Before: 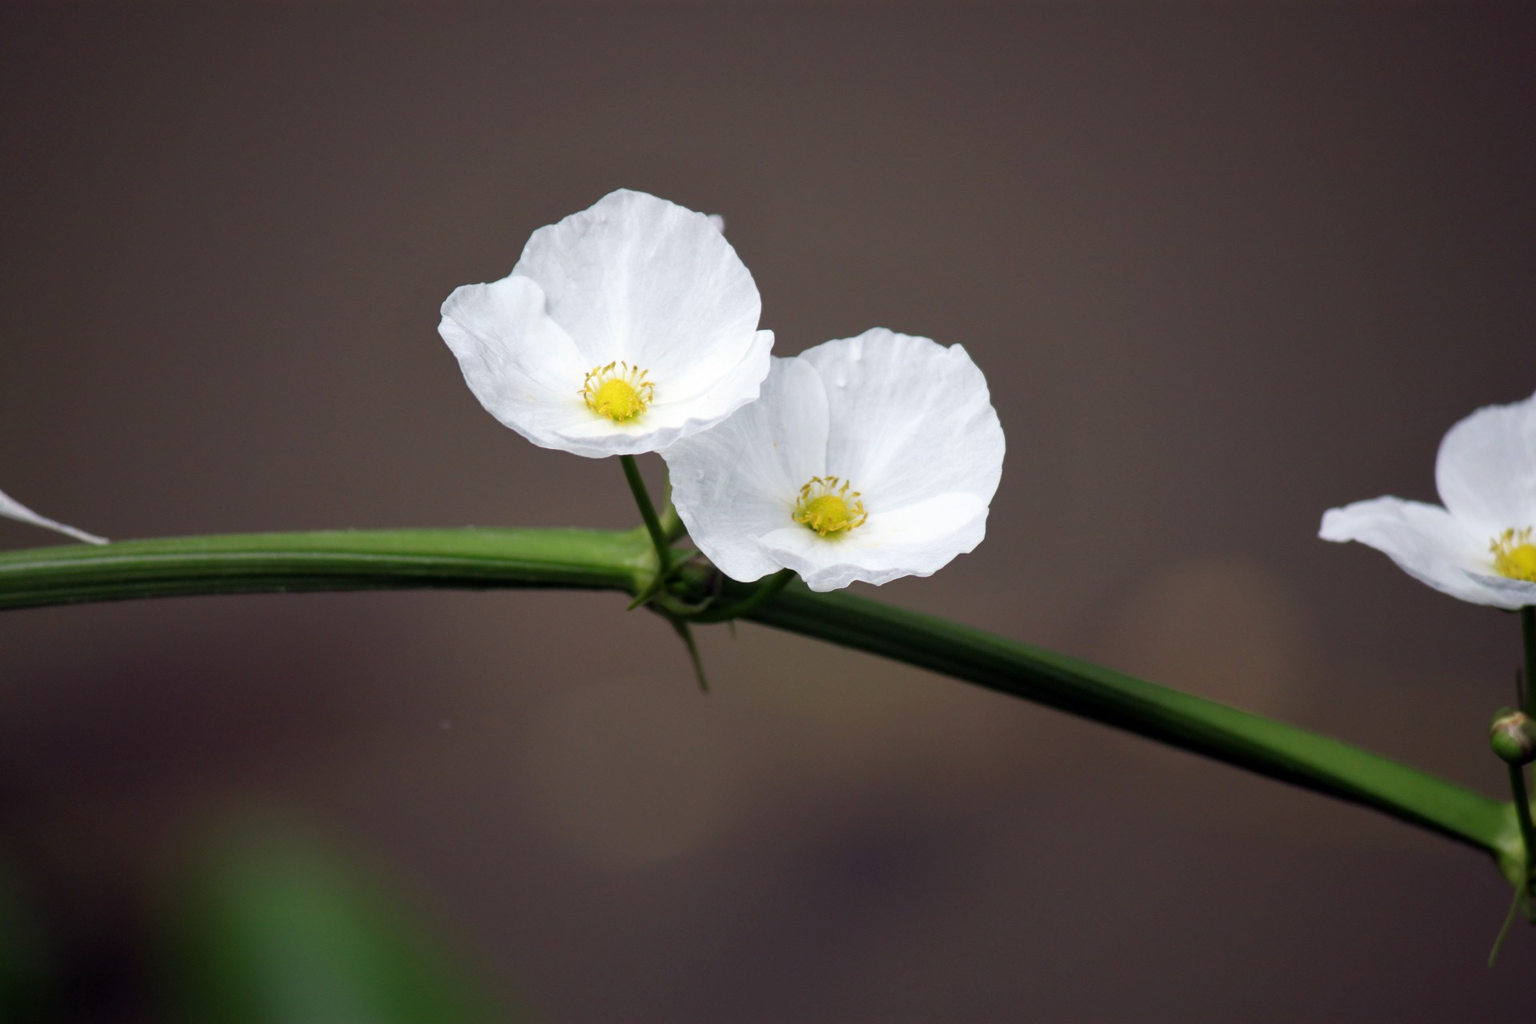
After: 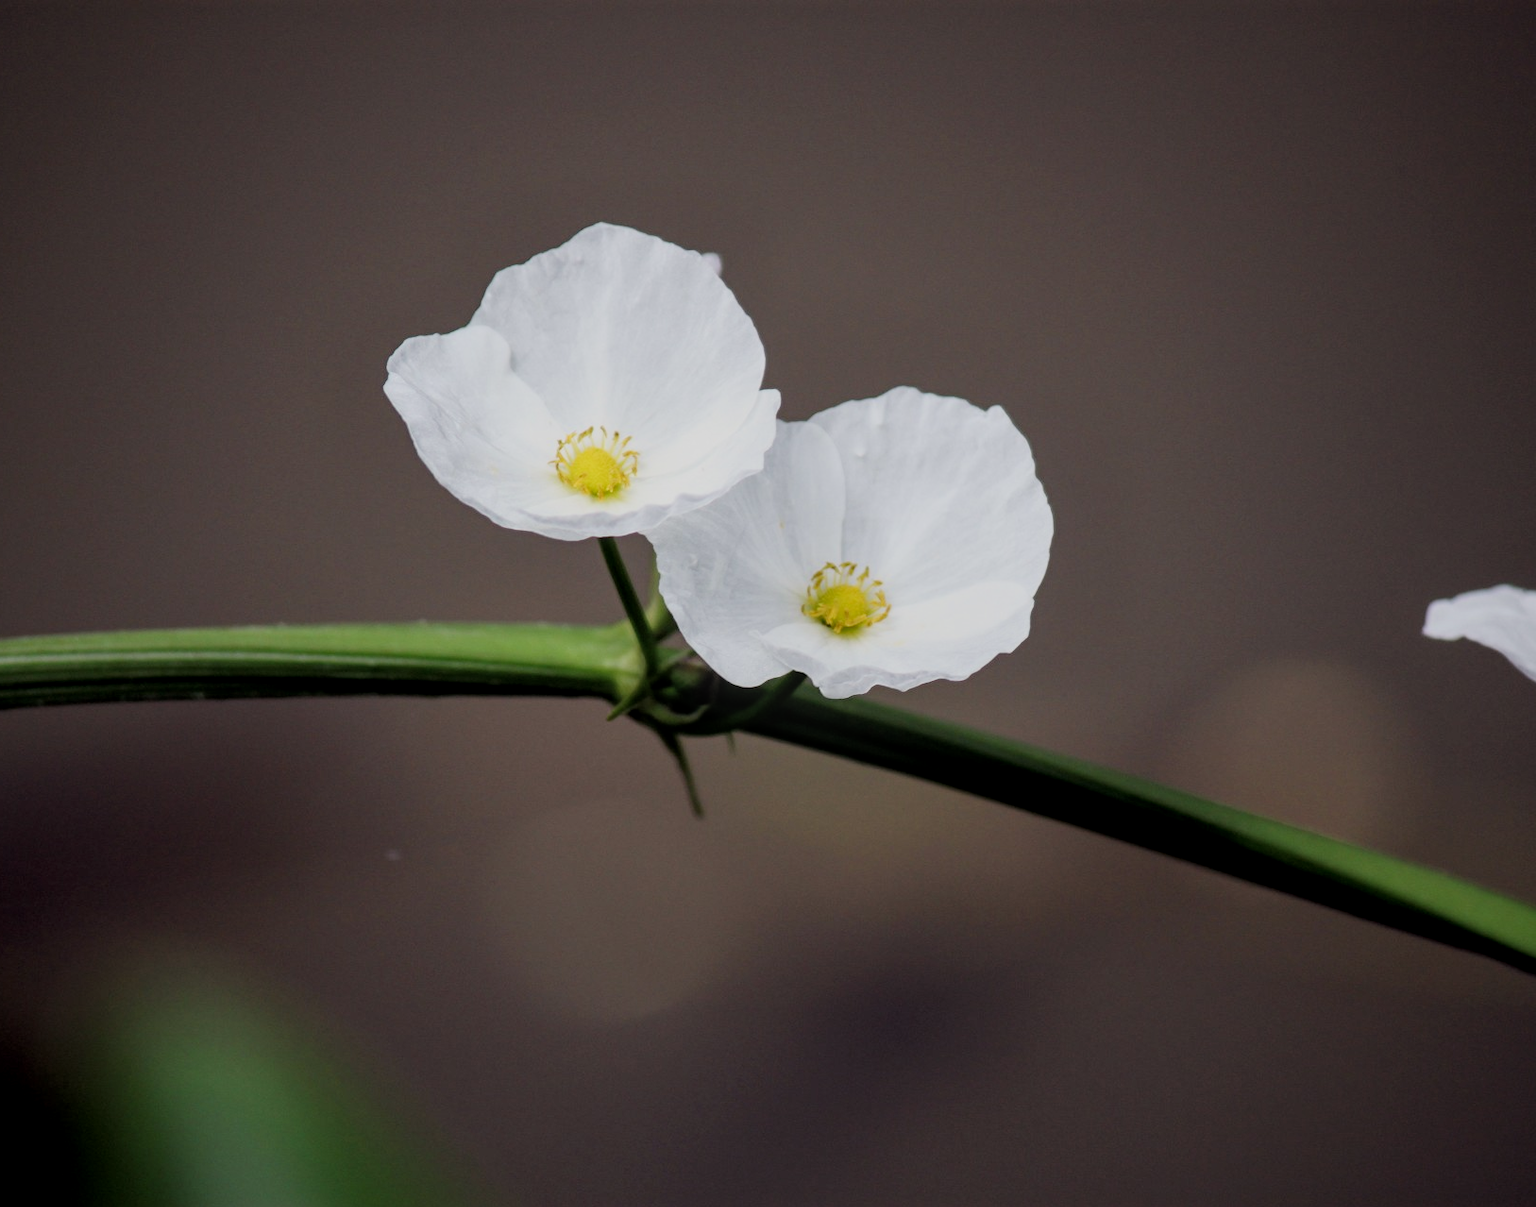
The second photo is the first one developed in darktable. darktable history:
local contrast: on, module defaults
filmic rgb: black relative exposure -7.65 EV, white relative exposure 4.56 EV, threshold 5.94 EV, hardness 3.61, enable highlight reconstruction true
crop: left 7.387%, right 7.872%
